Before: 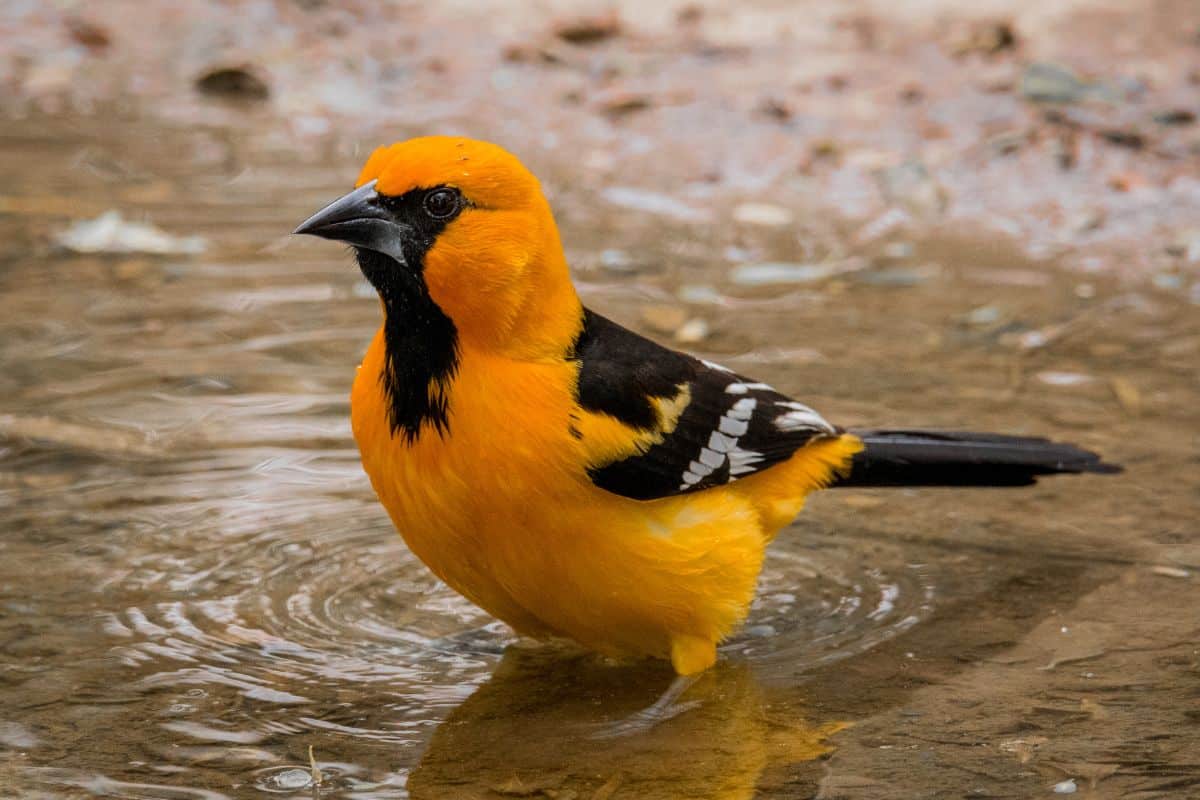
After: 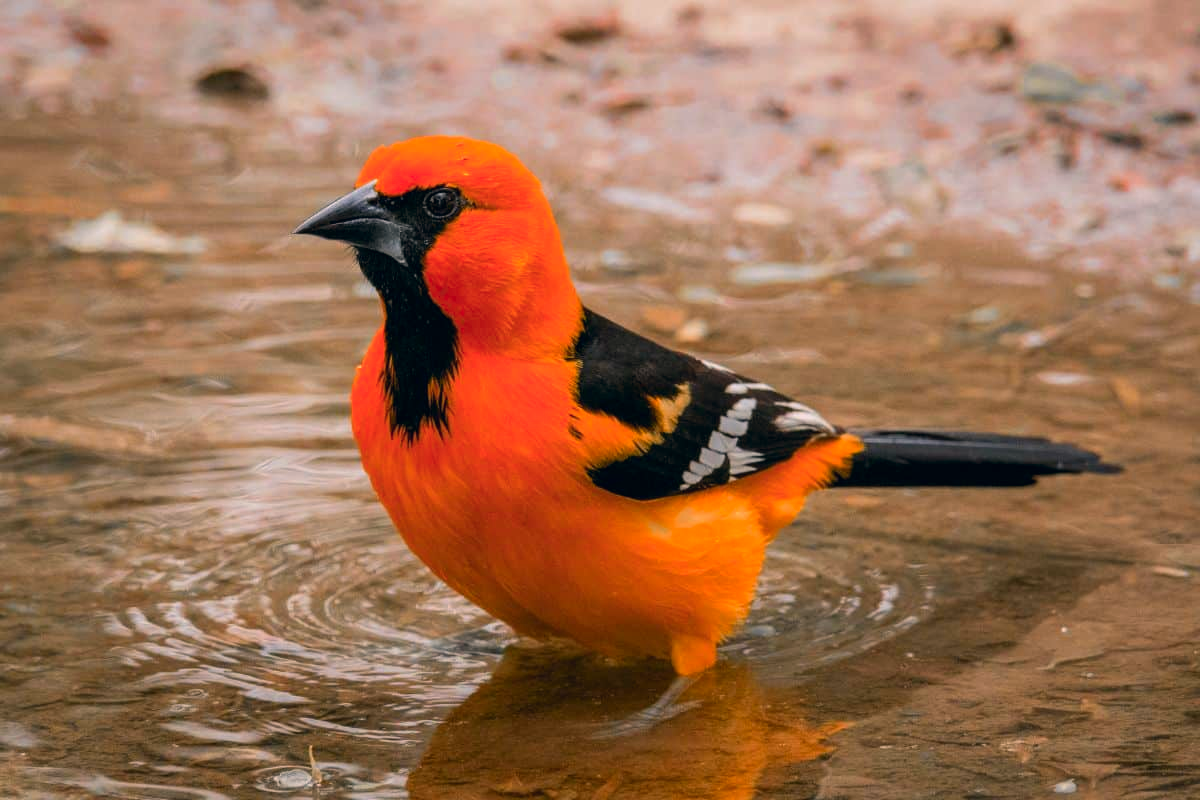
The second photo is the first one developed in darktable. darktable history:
color correction: highlights a* 5.42, highlights b* 5.29, shadows a* -4.58, shadows b* -5.27
color zones: curves: ch1 [(0.24, 0.634) (0.75, 0.5)]; ch2 [(0.253, 0.437) (0.745, 0.491)]
